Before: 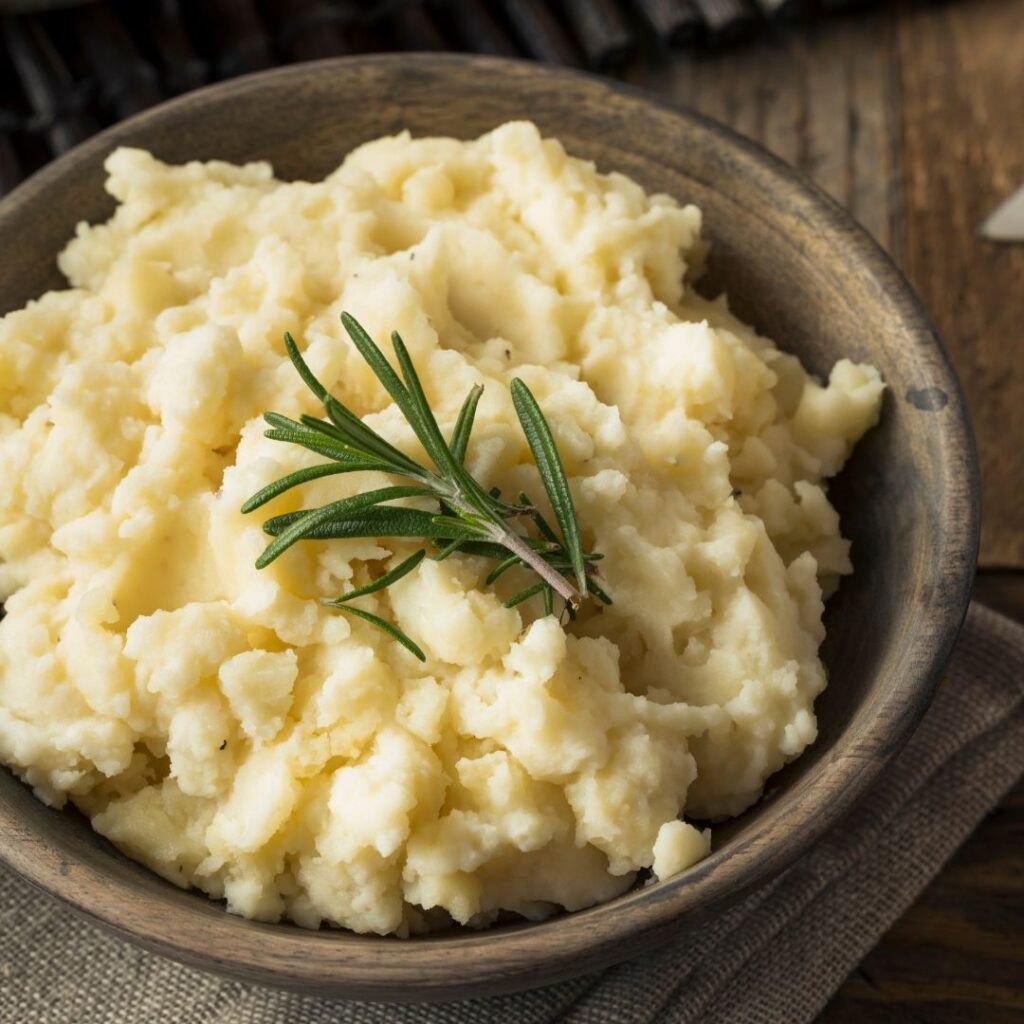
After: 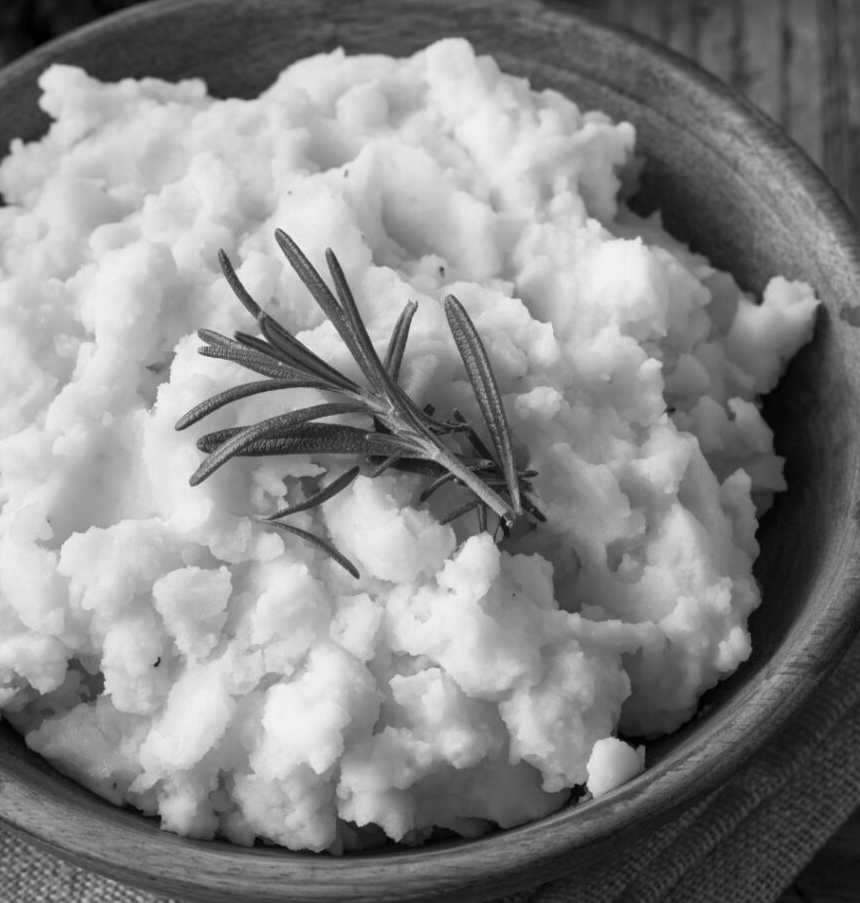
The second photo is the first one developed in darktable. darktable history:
color zones: curves: ch2 [(0, 0.5) (0.143, 0.517) (0.286, 0.571) (0.429, 0.522) (0.571, 0.5) (0.714, 0.5) (0.857, 0.5) (1, 0.5)]
crop: left 6.446%, top 8.188%, right 9.538%, bottom 3.548%
color balance rgb: perceptual saturation grading › global saturation 20%, perceptual saturation grading › highlights -25%, perceptual saturation grading › shadows 25%
monochrome: on, module defaults
